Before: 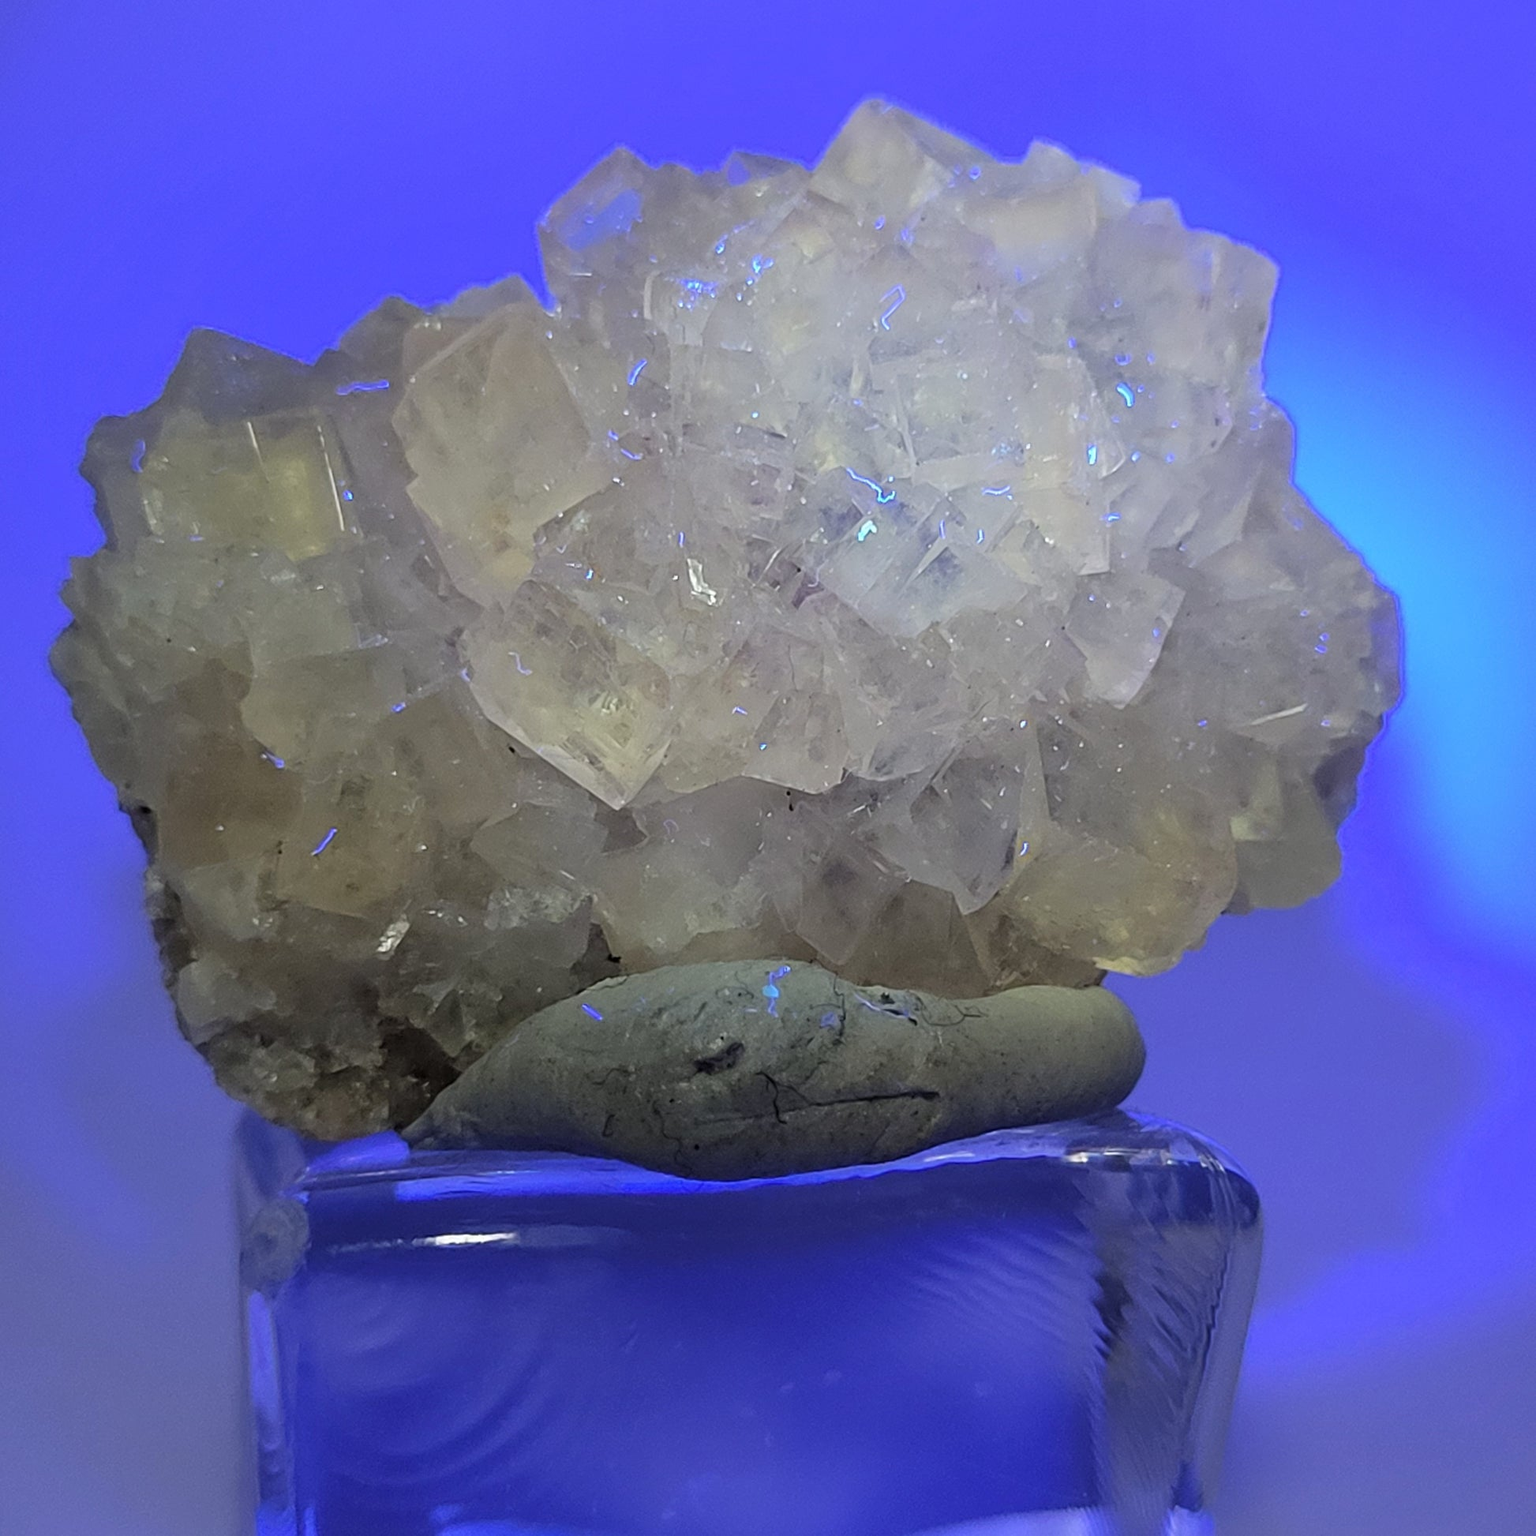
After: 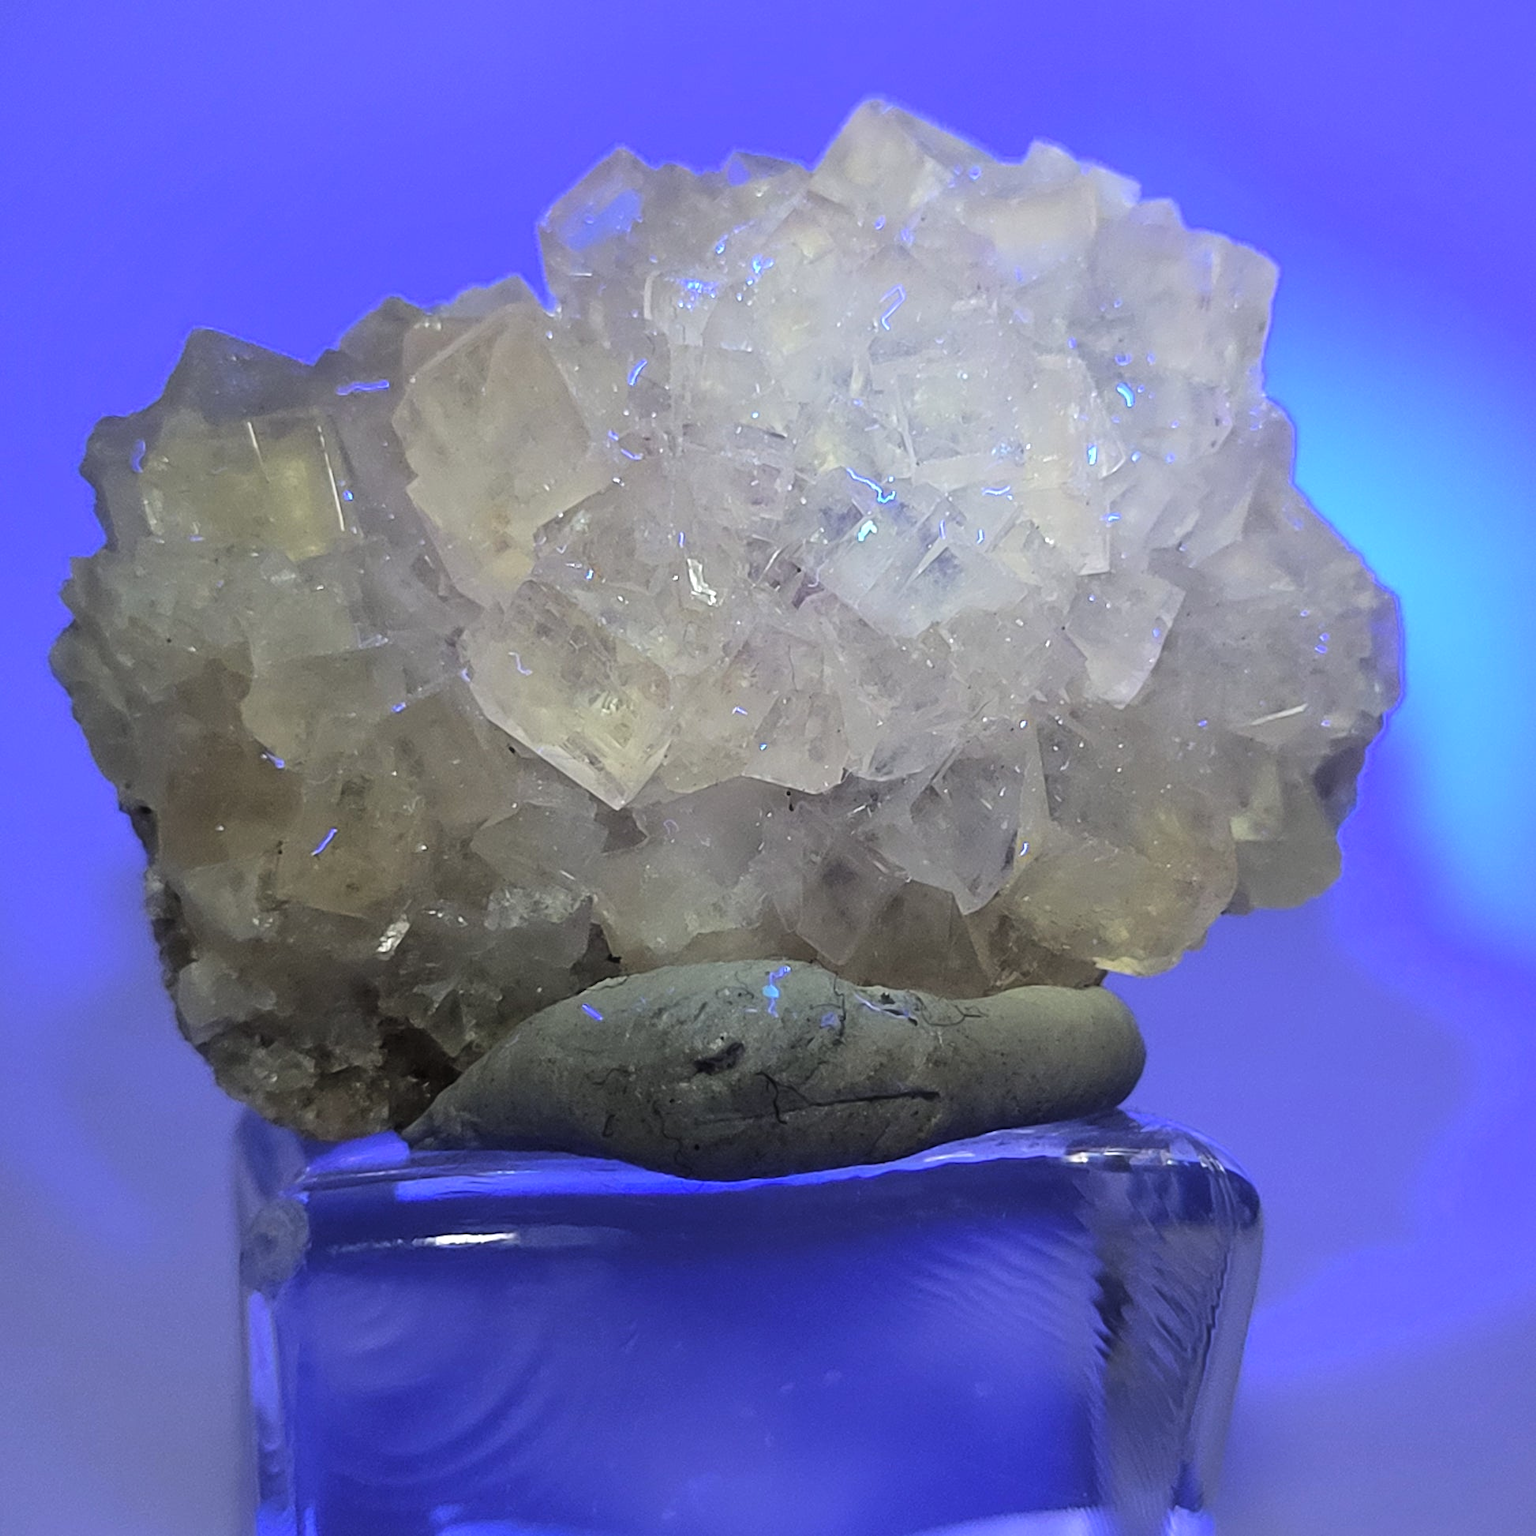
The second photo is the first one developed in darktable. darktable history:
tone equalizer: -8 EV -0.417 EV, -7 EV -0.389 EV, -6 EV -0.333 EV, -5 EV -0.222 EV, -3 EV 0.222 EV, -2 EV 0.333 EV, -1 EV 0.389 EV, +0 EV 0.417 EV, edges refinement/feathering 500, mask exposure compensation -1.57 EV, preserve details no
haze removal: strength -0.1, adaptive false
